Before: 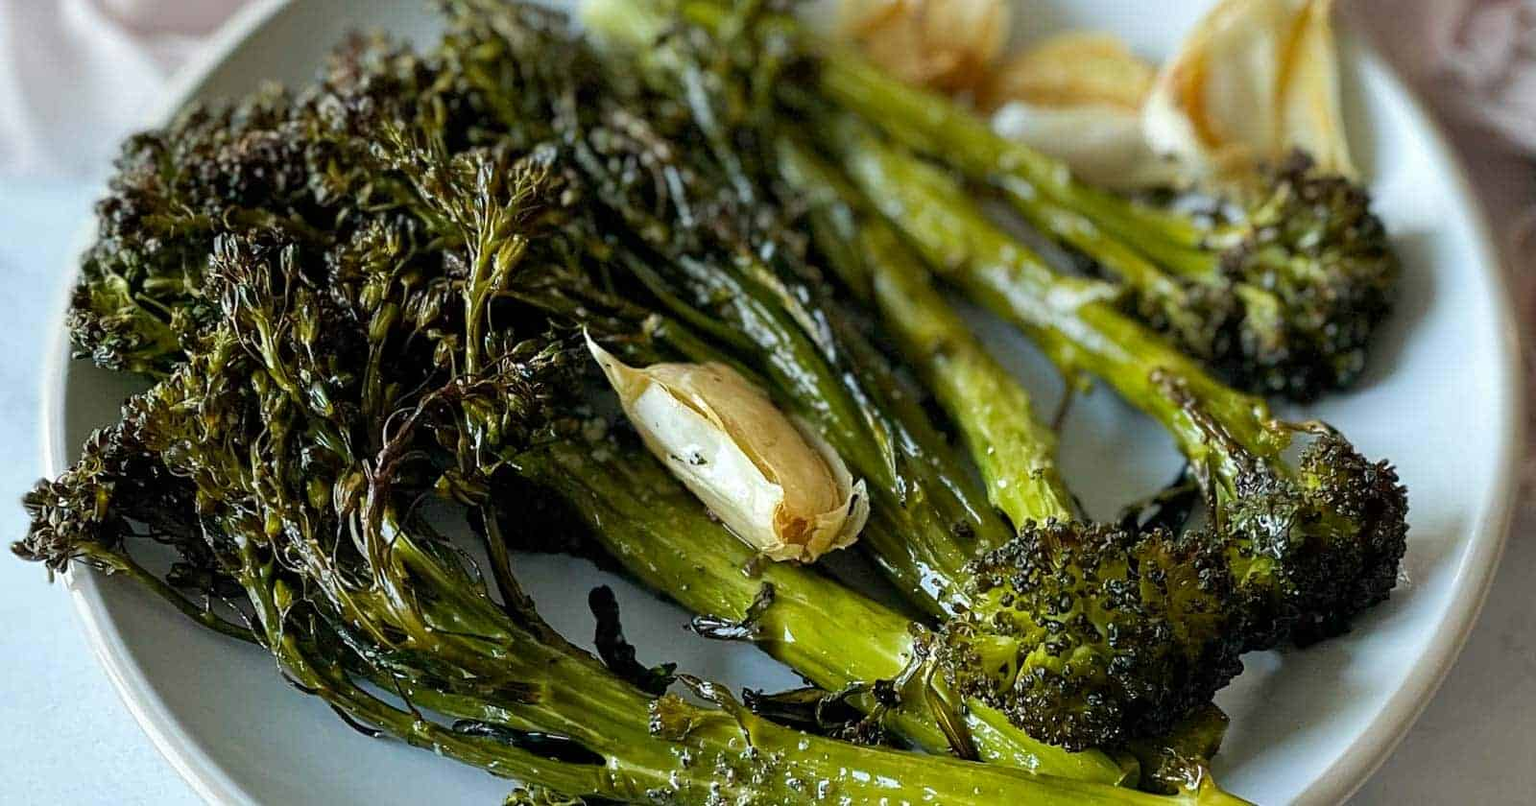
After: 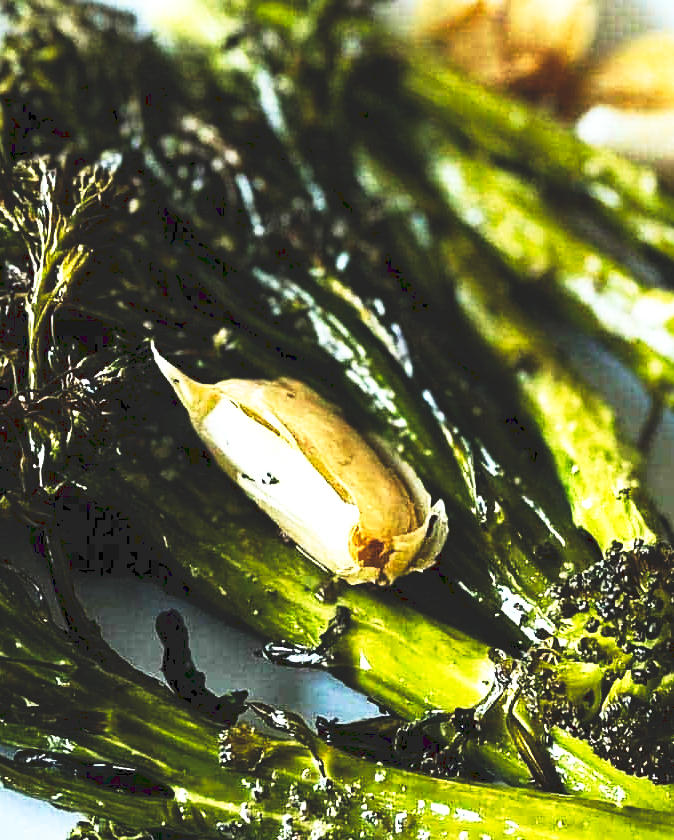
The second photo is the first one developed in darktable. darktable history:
shadows and highlights: shadows 0, highlights 40
tone equalizer: -8 EV -0.75 EV, -7 EV -0.7 EV, -6 EV -0.6 EV, -5 EV -0.4 EV, -3 EV 0.4 EV, -2 EV 0.6 EV, -1 EV 0.7 EV, +0 EV 0.75 EV, edges refinement/feathering 500, mask exposure compensation -1.57 EV, preserve details no
tone curve: curves: ch0 [(0, 0) (0.003, 0.142) (0.011, 0.142) (0.025, 0.147) (0.044, 0.147) (0.069, 0.152) (0.1, 0.16) (0.136, 0.172) (0.177, 0.193) (0.224, 0.221) (0.277, 0.264) (0.335, 0.322) (0.399, 0.399) (0.468, 0.49) (0.543, 0.593) (0.623, 0.723) (0.709, 0.841) (0.801, 0.925) (0.898, 0.976) (1, 1)], preserve colors none
crop: left 28.583%, right 29.231%
